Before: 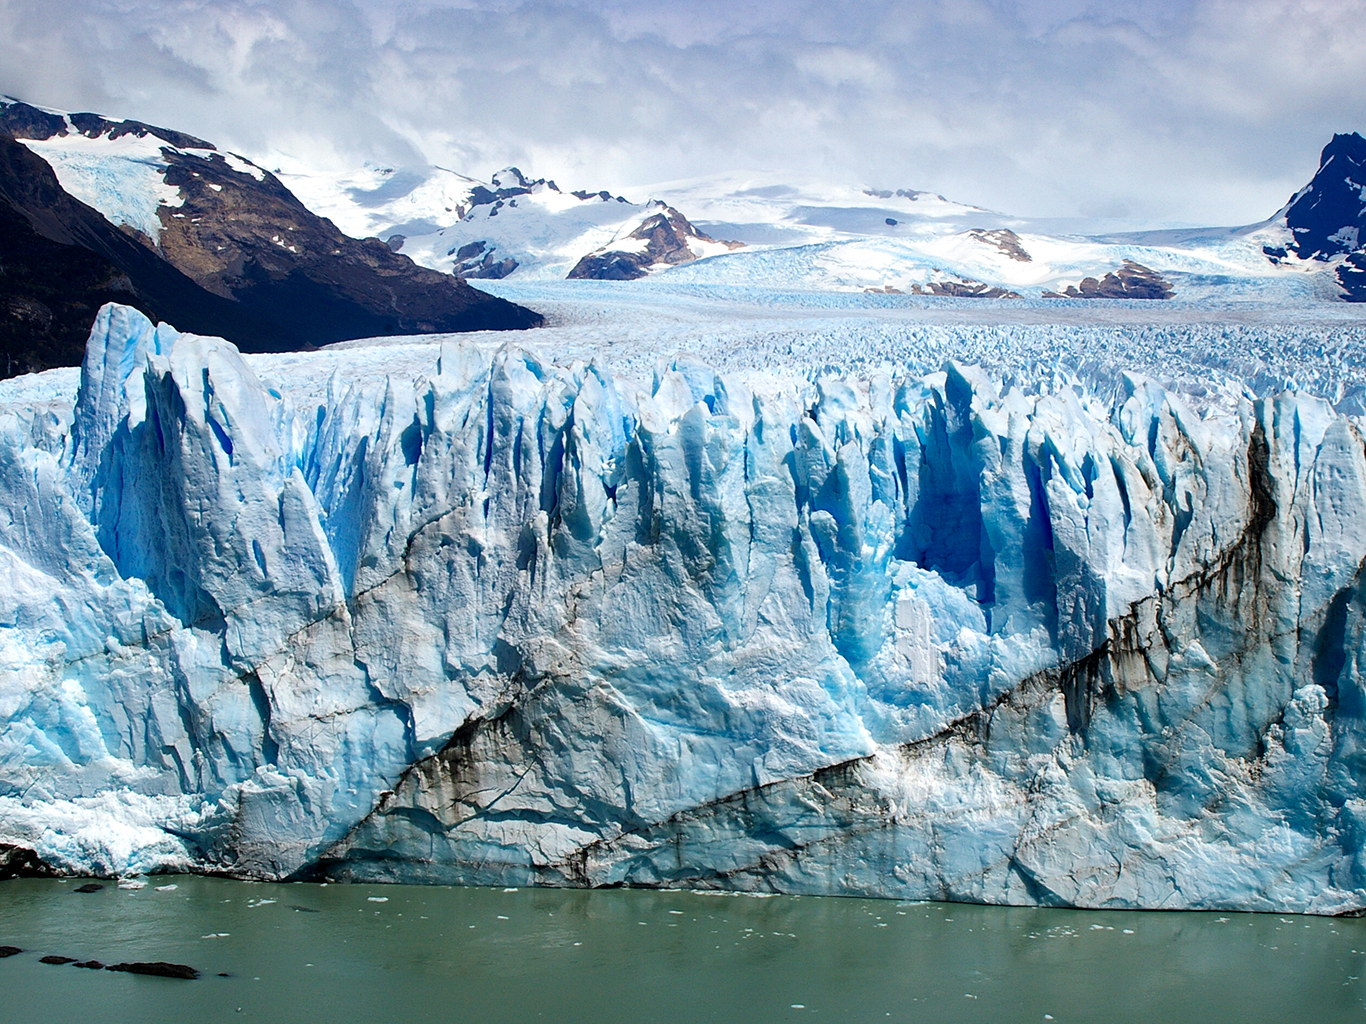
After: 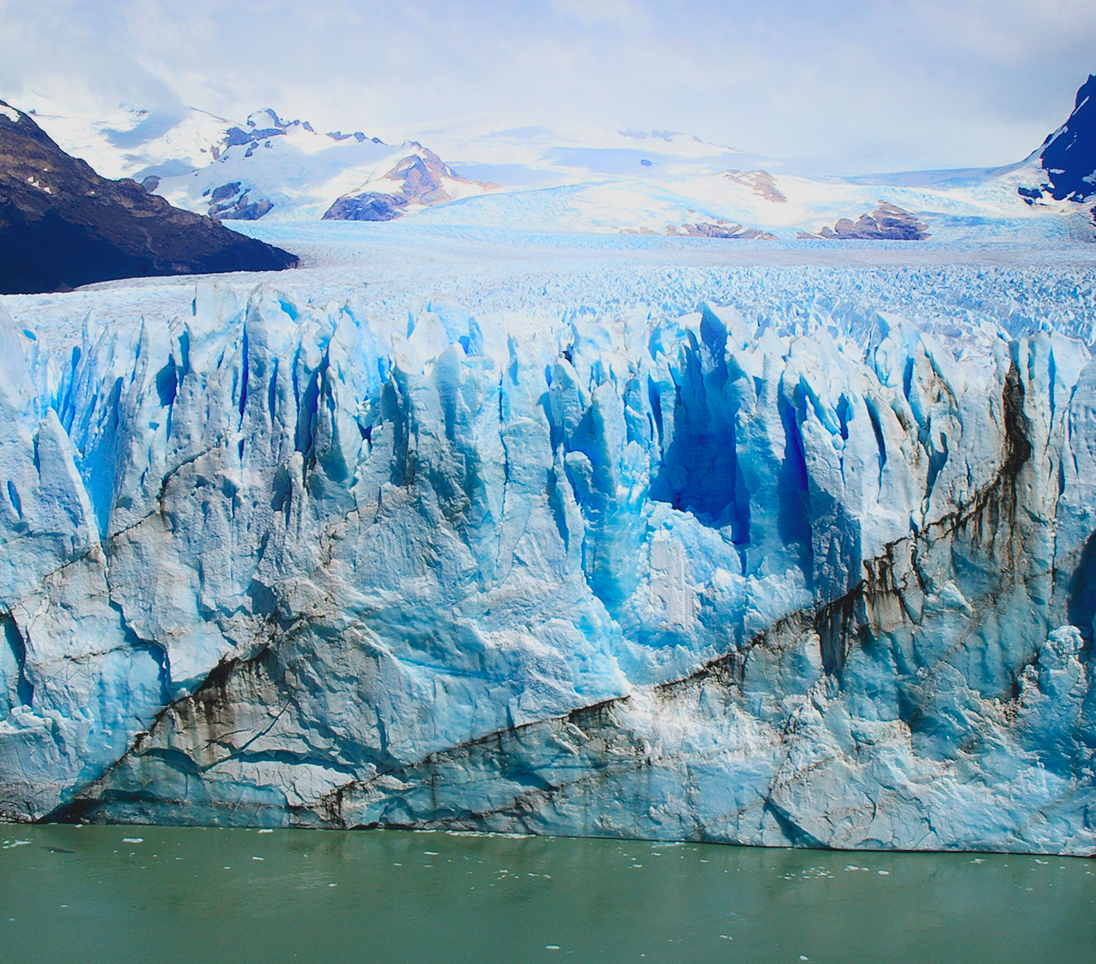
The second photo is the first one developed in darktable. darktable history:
crop and rotate: left 17.959%, top 5.771%, right 1.742%
exposure: black level correction 0.011
shadows and highlights: highlights 70.7, soften with gaussian
contrast brightness saturation: contrast -0.19, saturation 0.19
